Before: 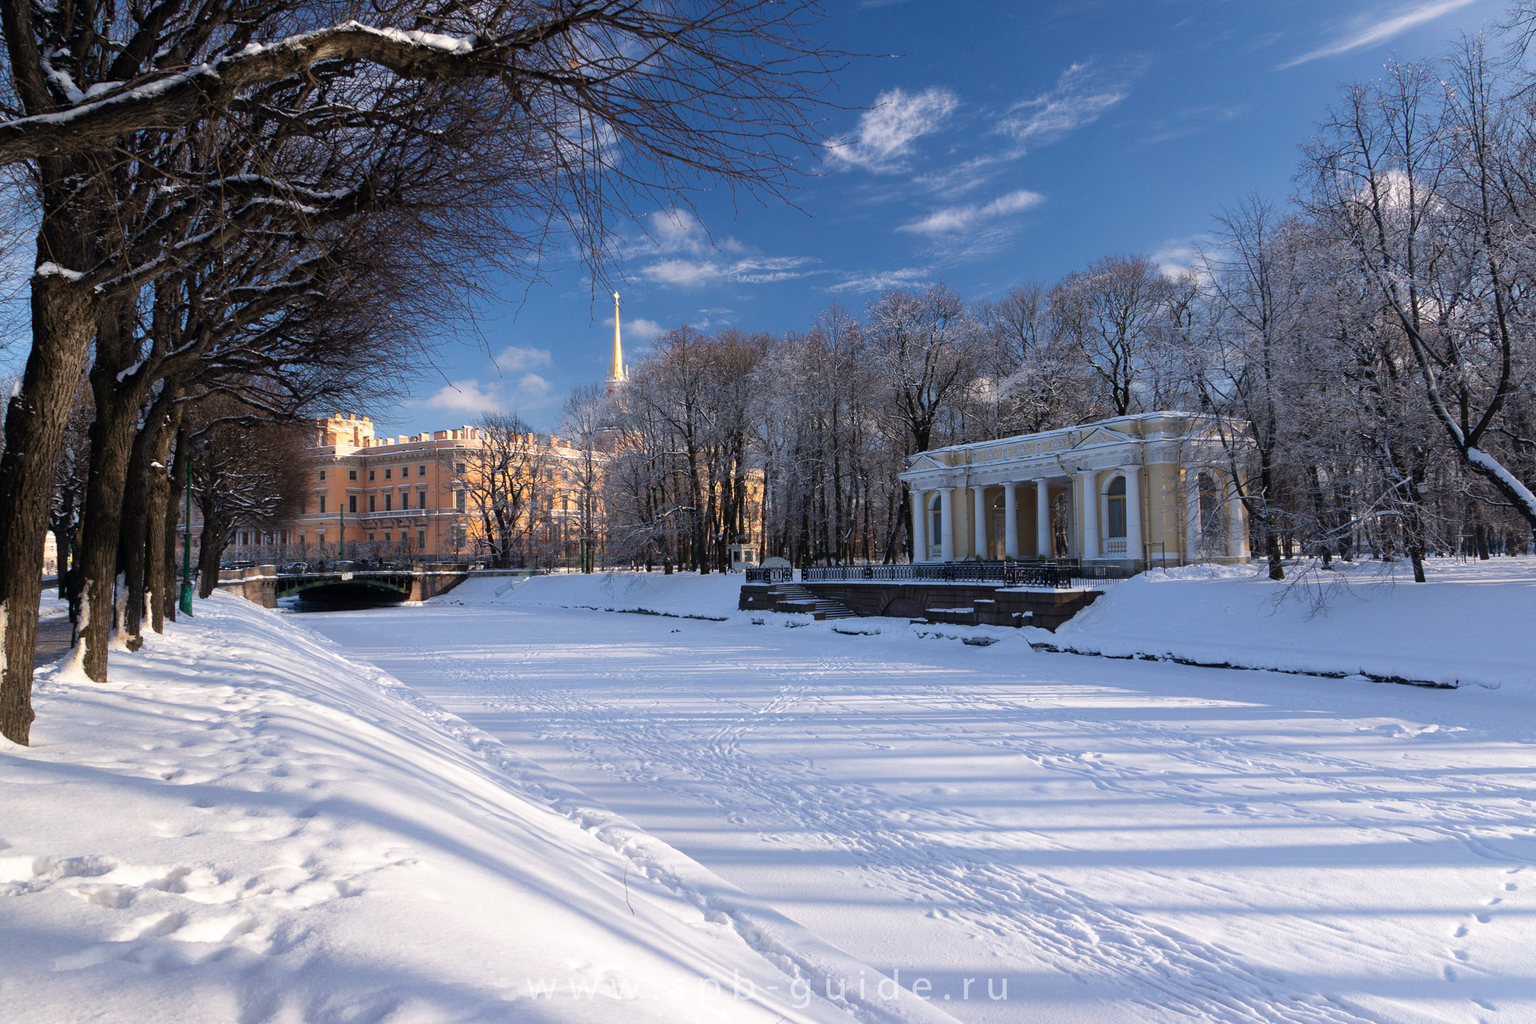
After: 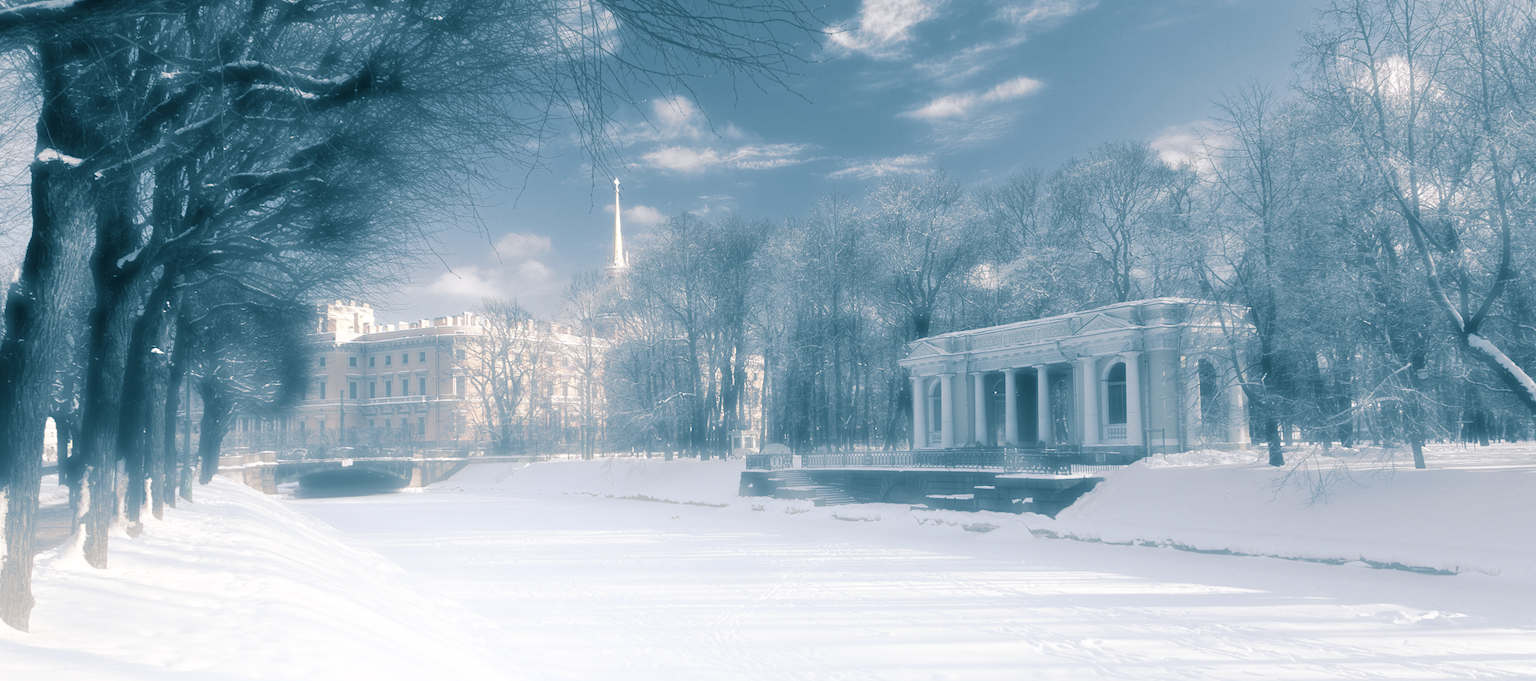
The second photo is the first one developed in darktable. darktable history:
haze removal: strength -0.9, distance 0.225, compatibility mode true, adaptive false
exposure: exposure 0.128 EV, compensate highlight preservation false
levels: levels [0.026, 0.507, 0.987]
crop: top 11.166%, bottom 22.168%
bloom: size 38%, threshold 95%, strength 30%
color zones: curves: ch1 [(0, 0.34) (0.143, 0.164) (0.286, 0.152) (0.429, 0.176) (0.571, 0.173) (0.714, 0.188) (0.857, 0.199) (1, 0.34)]
split-toning: shadows › hue 212.4°, balance -70
